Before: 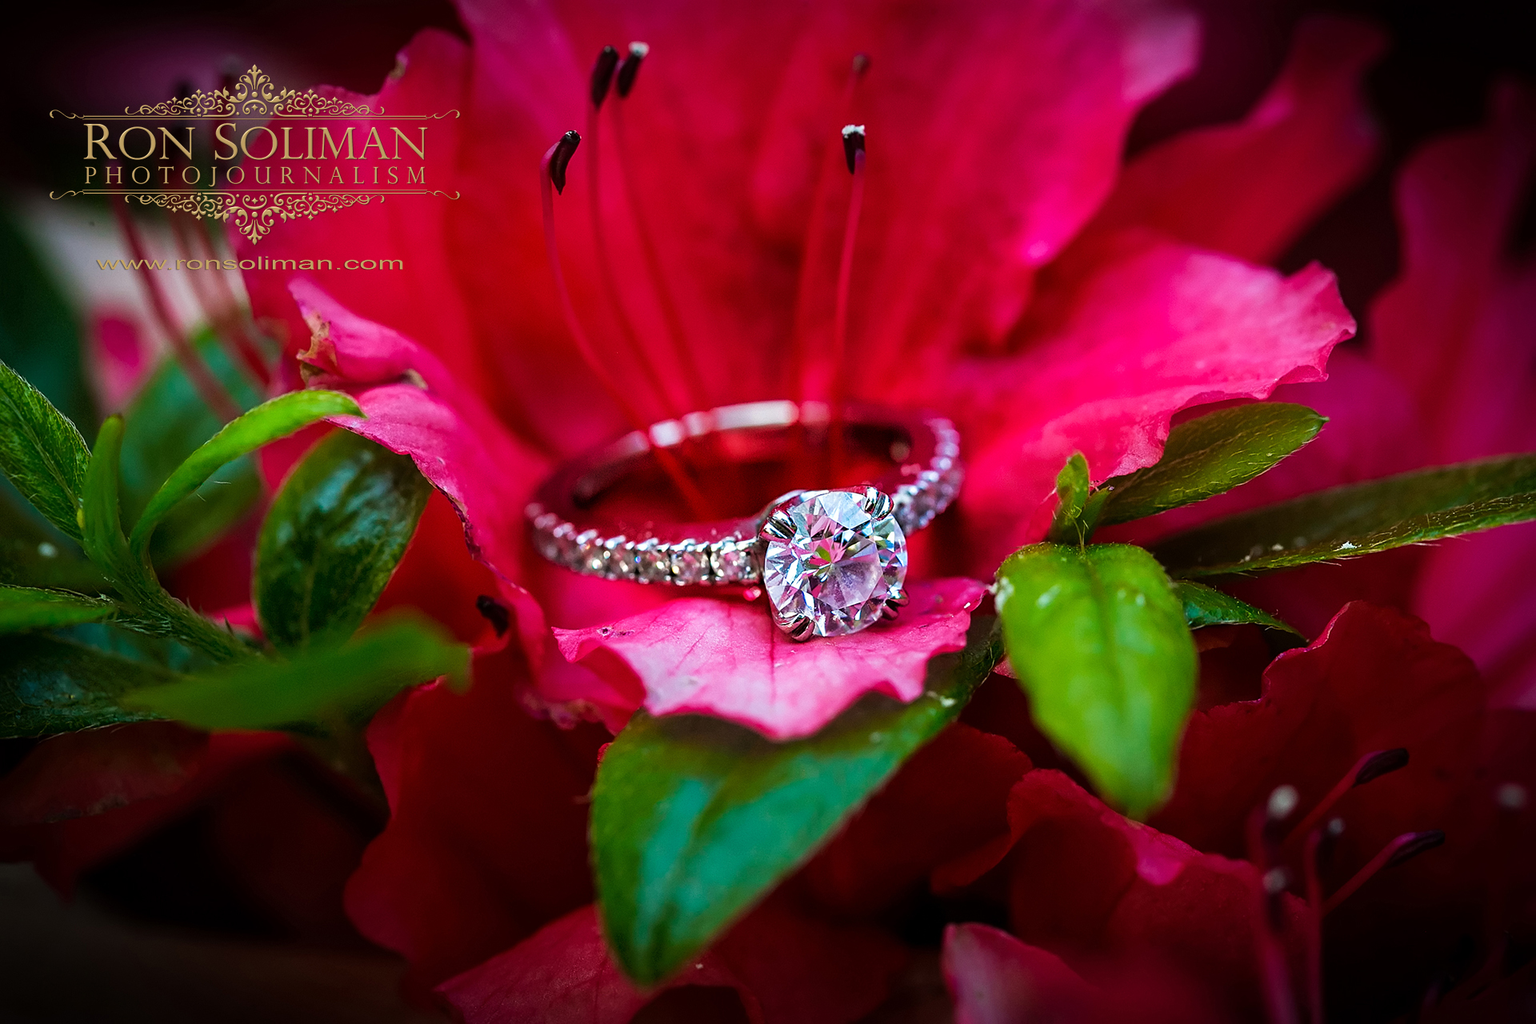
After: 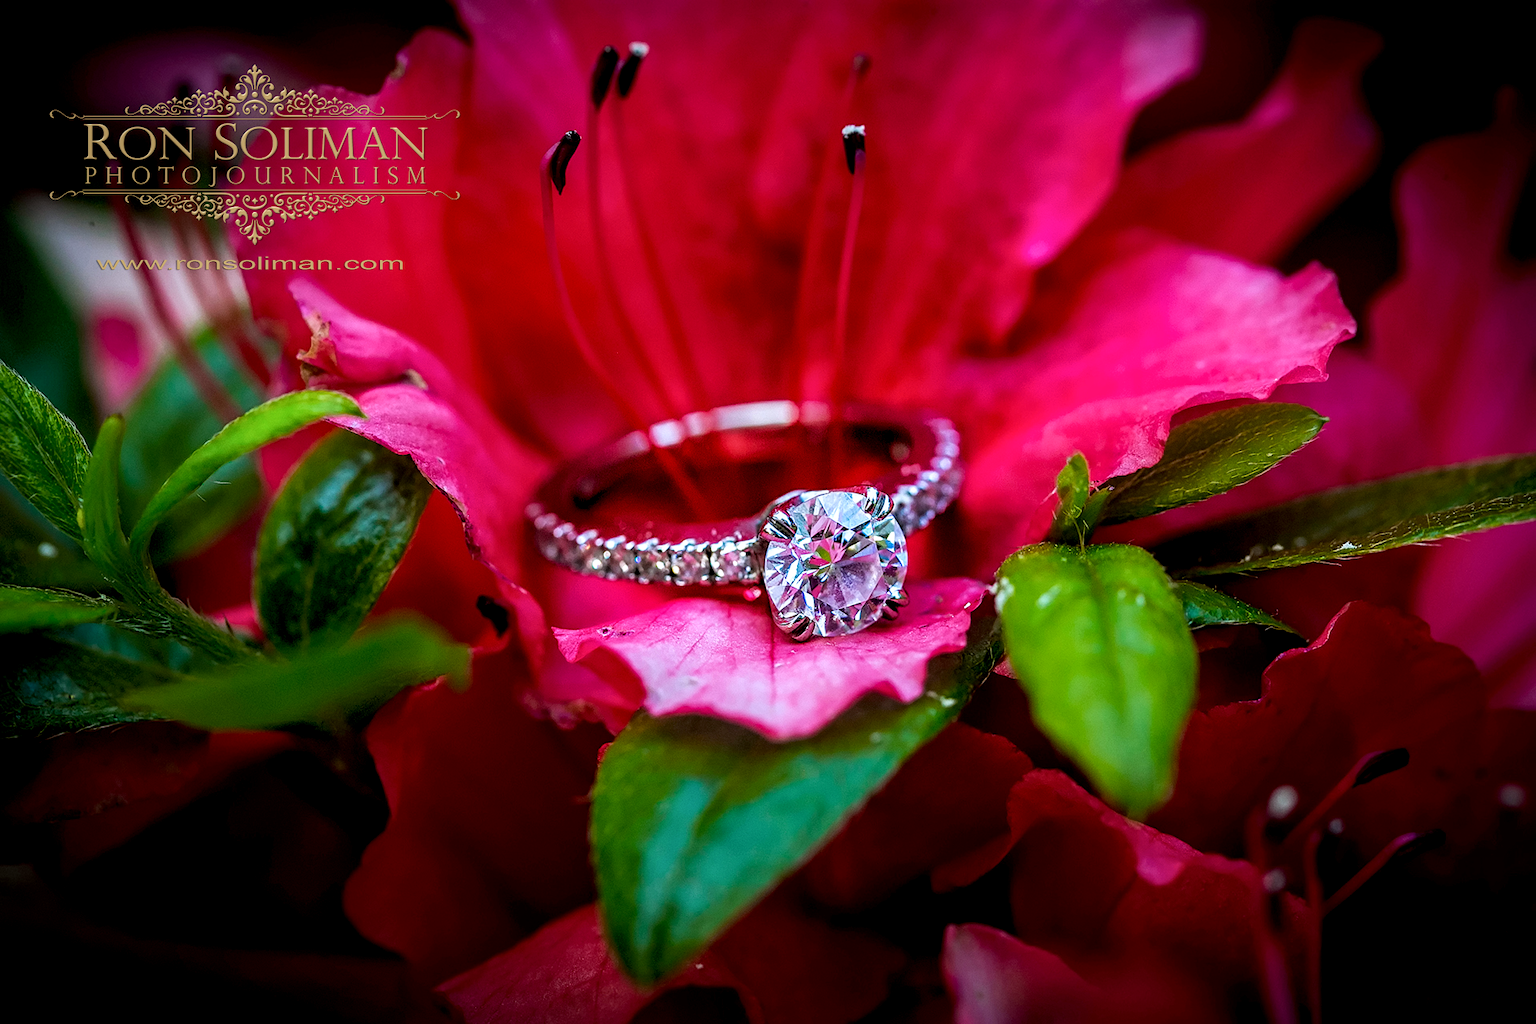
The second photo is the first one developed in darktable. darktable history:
local contrast: on, module defaults
exposure: black level correction 0.005, exposure 0.014 EV, compensate highlight preservation false
white balance: red 0.984, blue 1.059
